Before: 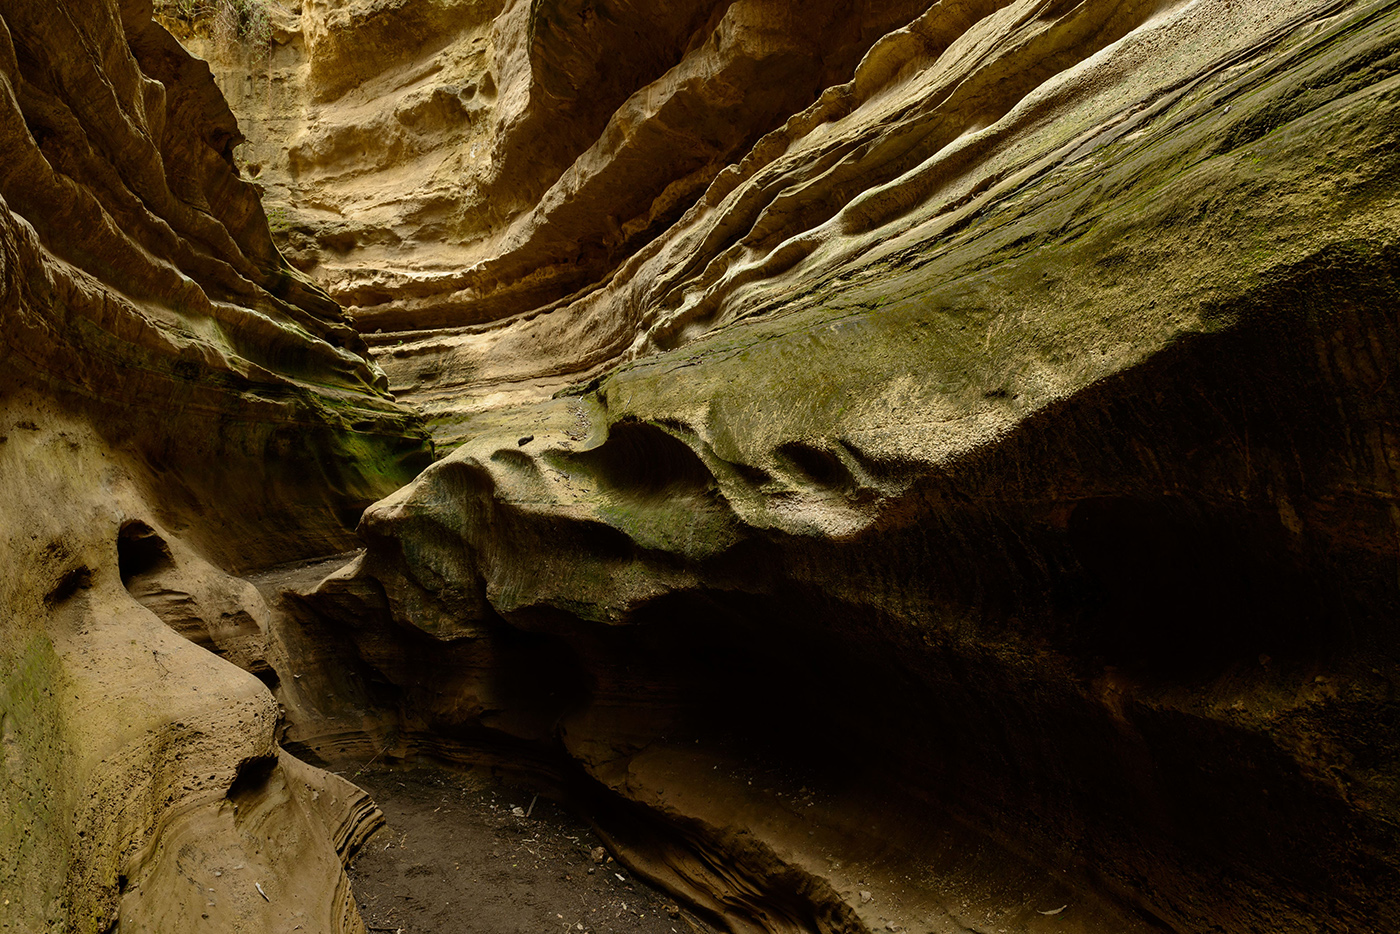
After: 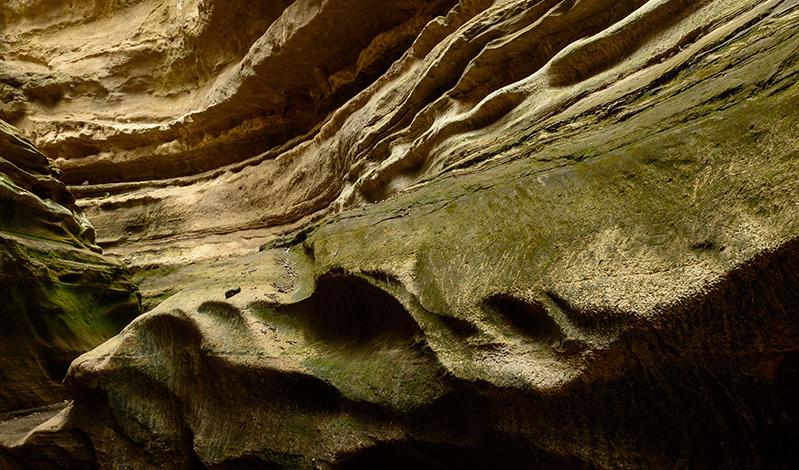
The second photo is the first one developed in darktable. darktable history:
color calibration: illuminant same as pipeline (D50), x 0.346, y 0.358, temperature 4978.73 K
crop: left 20.986%, top 15.928%, right 21.915%, bottom 33.716%
